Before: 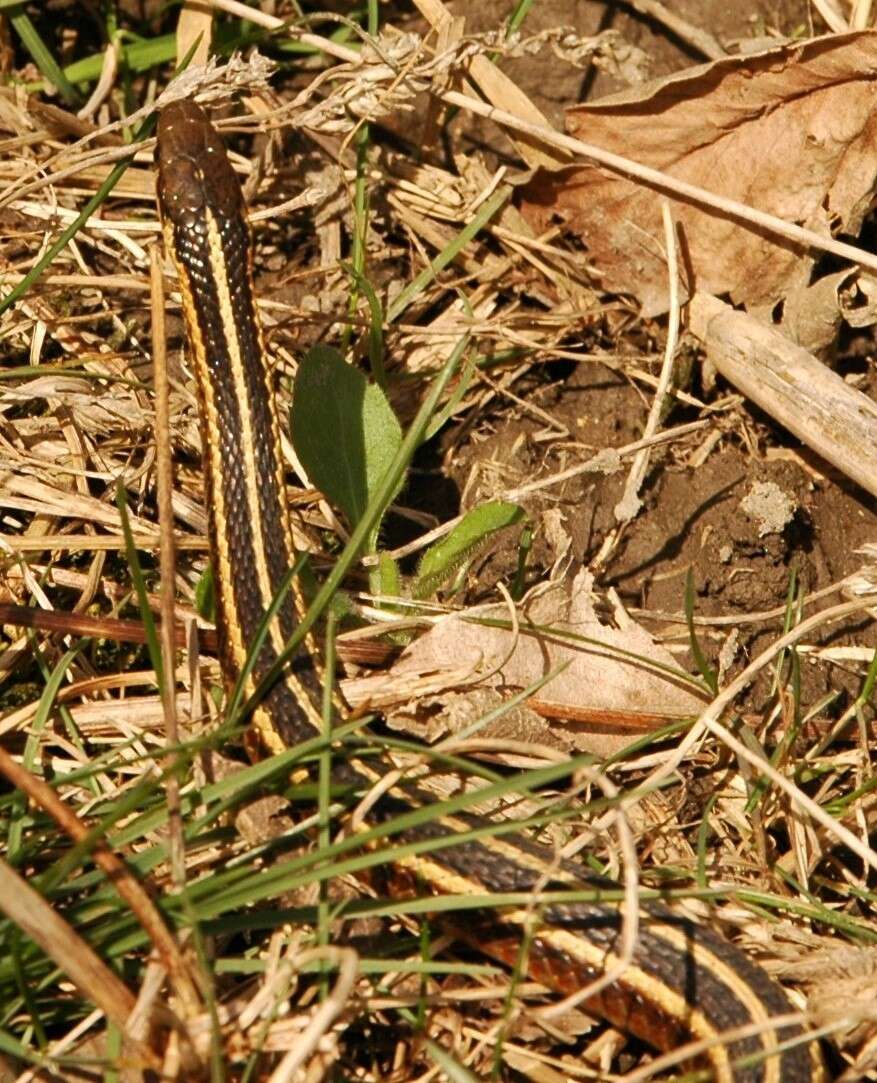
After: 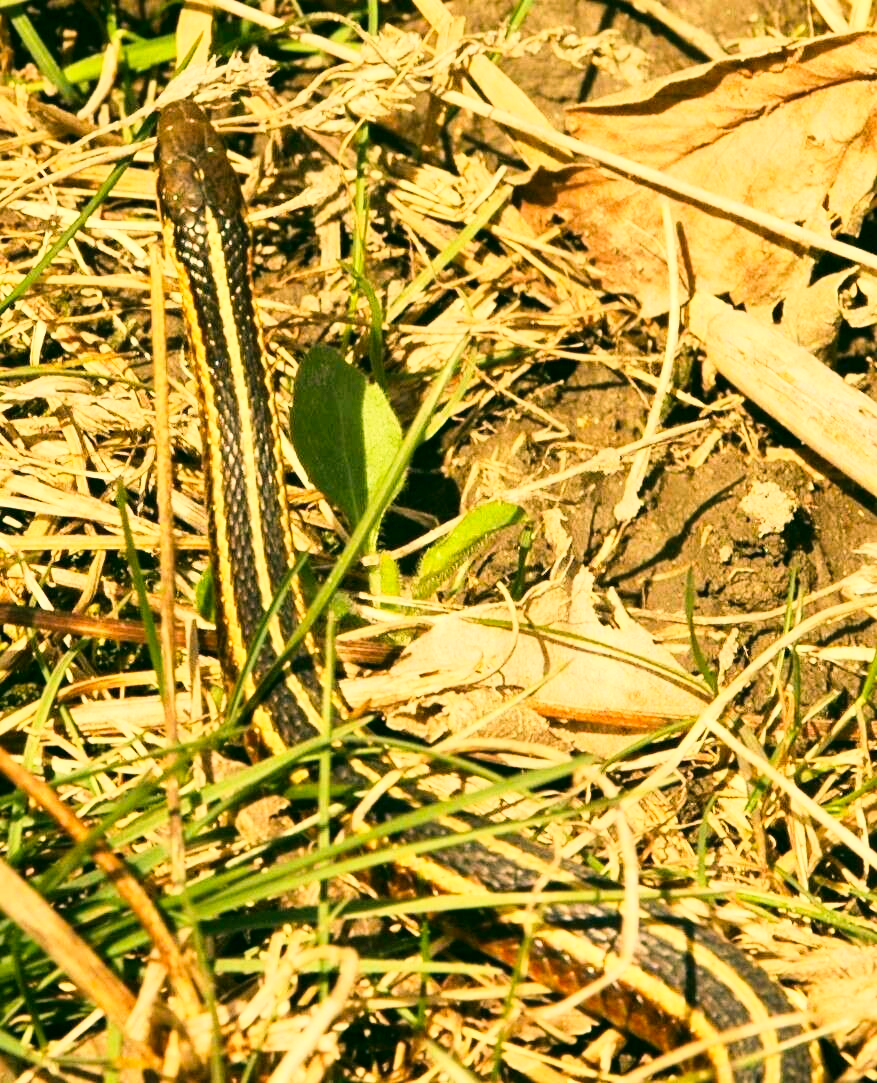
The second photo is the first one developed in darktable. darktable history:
base curve: curves: ch0 [(0, 0) (0.018, 0.026) (0.143, 0.37) (0.33, 0.731) (0.458, 0.853) (0.735, 0.965) (0.905, 0.986) (1, 1)]
color correction: highlights a* 5.3, highlights b* 24.26, shadows a* -15.58, shadows b* 4.02
white balance: red 0.954, blue 1.079
